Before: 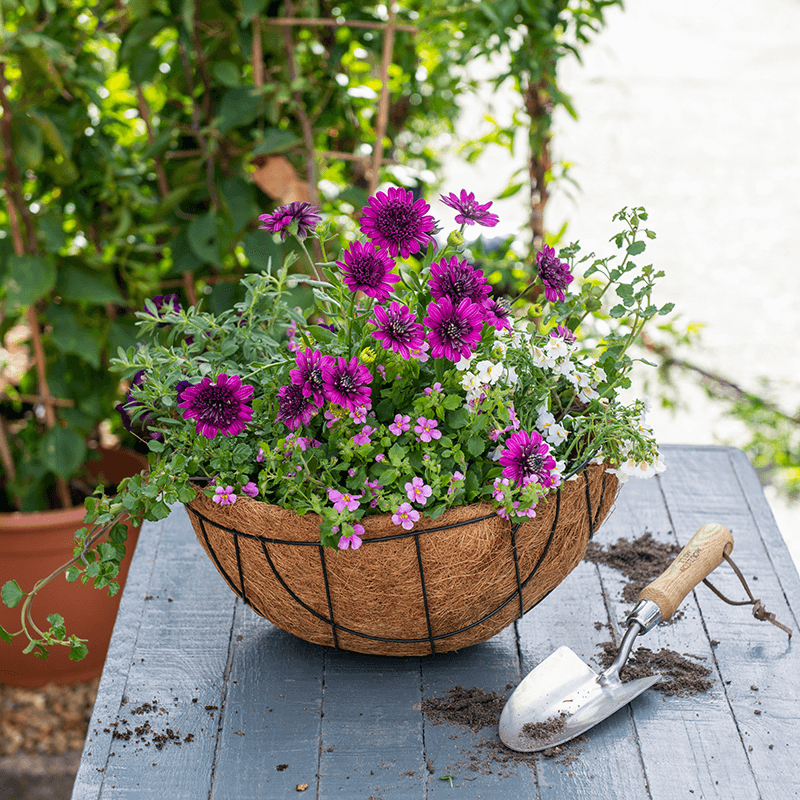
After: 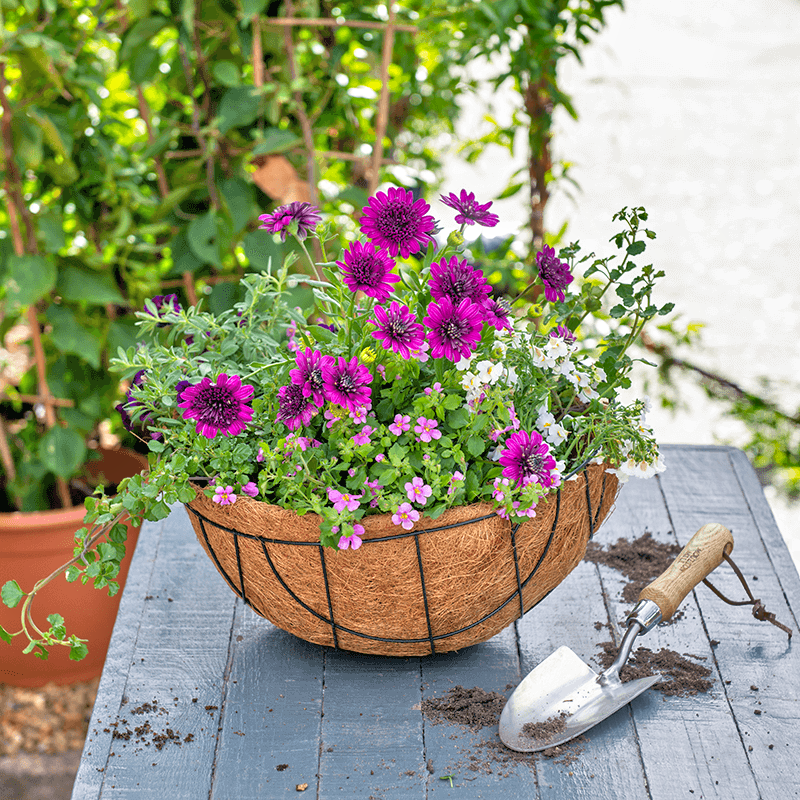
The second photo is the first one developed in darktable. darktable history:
tone equalizer: -7 EV 0.15 EV, -6 EV 0.6 EV, -5 EV 1.15 EV, -4 EV 1.33 EV, -3 EV 1.15 EV, -2 EV 0.6 EV, -1 EV 0.15 EV, mask exposure compensation -0.5 EV
shadows and highlights: soften with gaussian
